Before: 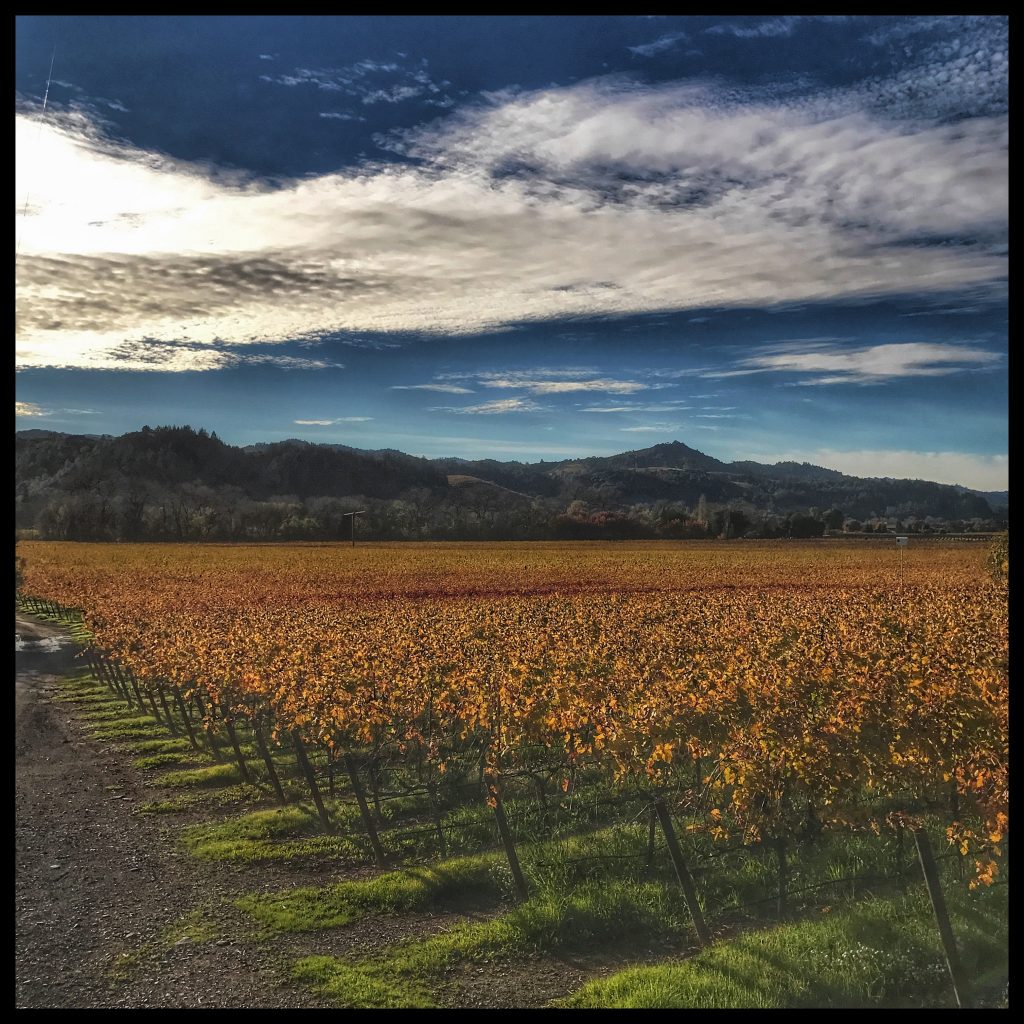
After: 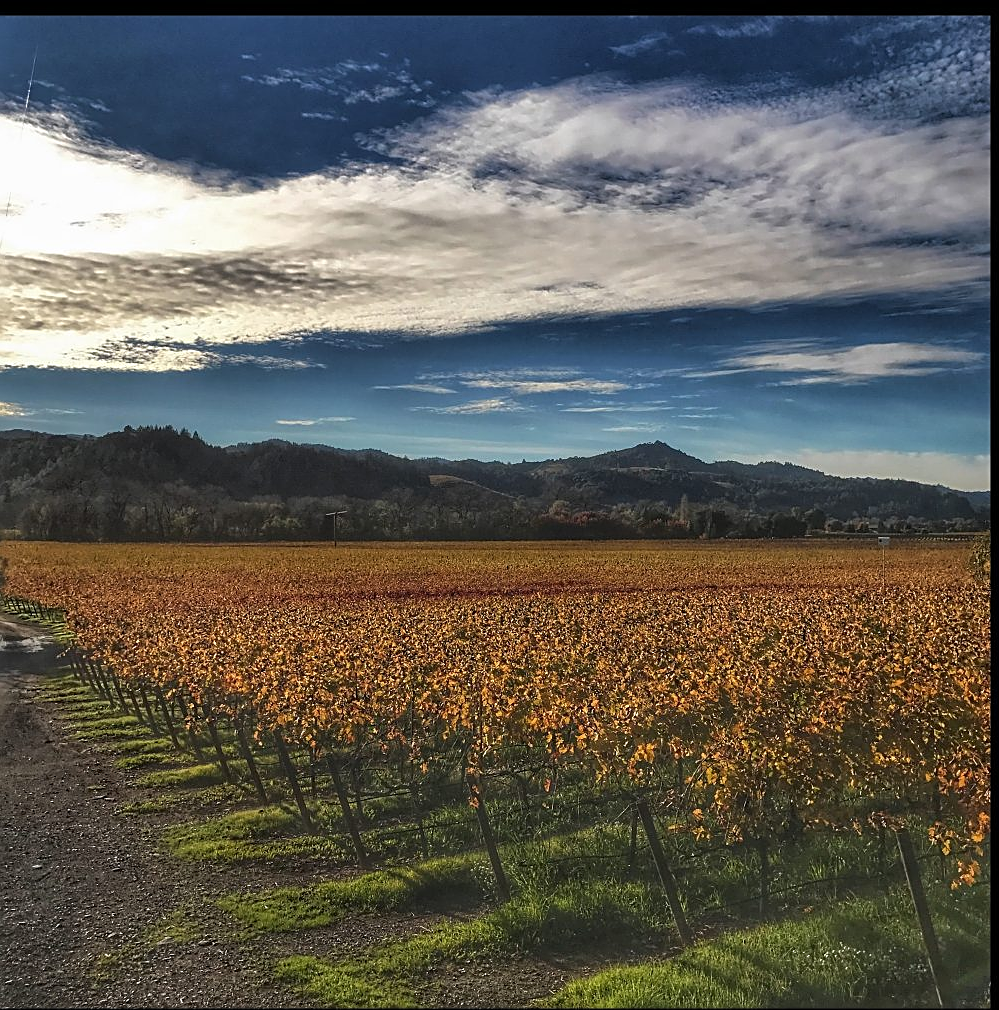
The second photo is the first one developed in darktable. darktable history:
crop and rotate: left 1.774%, right 0.633%, bottom 1.28%
sharpen: amount 0.6
